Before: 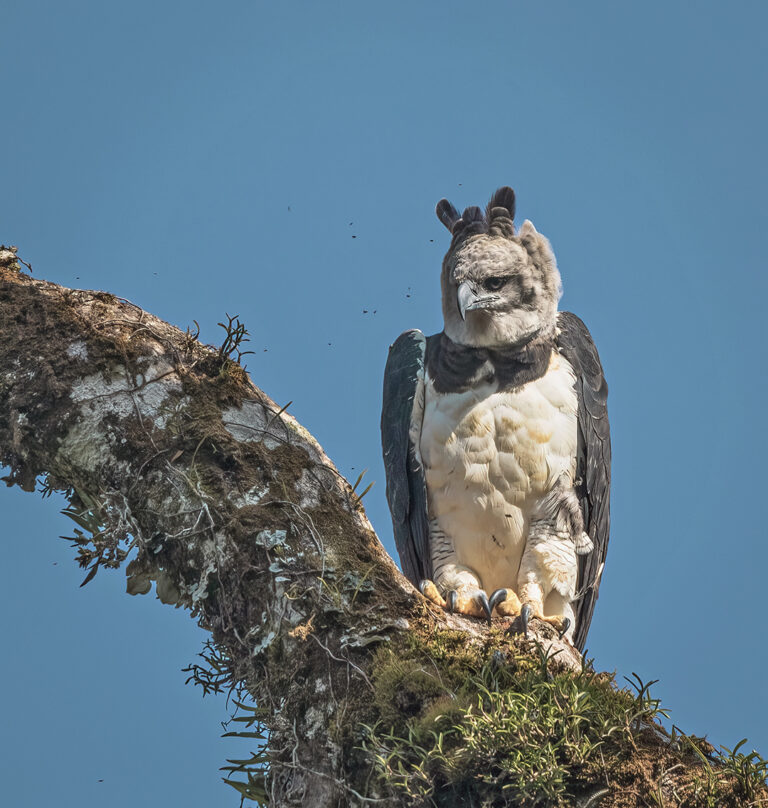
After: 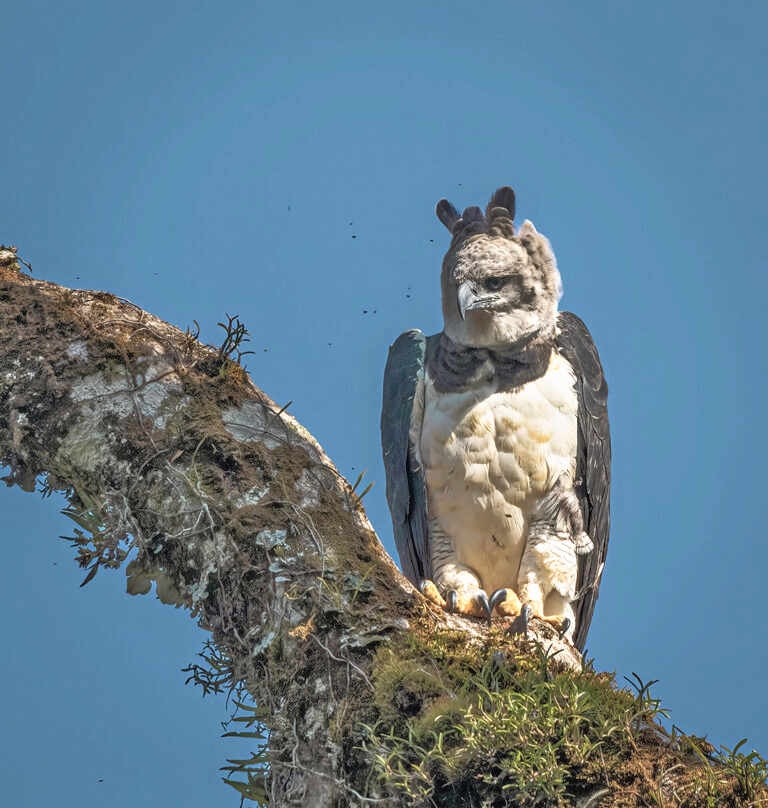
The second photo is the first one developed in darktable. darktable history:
exposure: black level correction 0.001, exposure -0.198 EV, compensate highlight preservation false
tone curve: curves: ch0 [(0, 0) (0.003, 0.002) (0.011, 0.009) (0.025, 0.021) (0.044, 0.037) (0.069, 0.058) (0.1, 0.083) (0.136, 0.122) (0.177, 0.165) (0.224, 0.216) (0.277, 0.277) (0.335, 0.344) (0.399, 0.418) (0.468, 0.499) (0.543, 0.586) (0.623, 0.679) (0.709, 0.779) (0.801, 0.877) (0.898, 0.977) (1, 1)], preserve colors none
tone equalizer: -8 EV -0.515 EV, -7 EV -0.289 EV, -6 EV -0.078 EV, -5 EV 0.399 EV, -4 EV 0.978 EV, -3 EV 0.79 EV, -2 EV -0.013 EV, -1 EV 0.132 EV, +0 EV -0.009 EV
